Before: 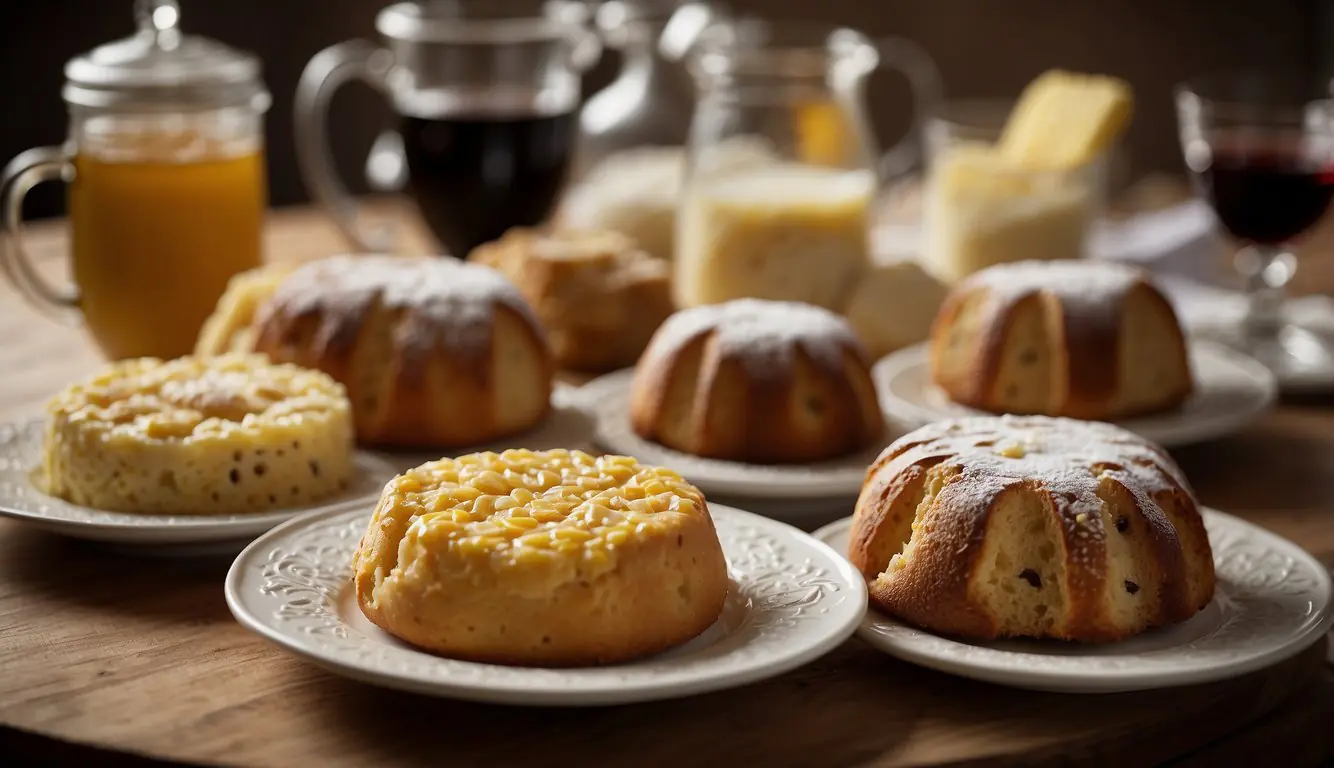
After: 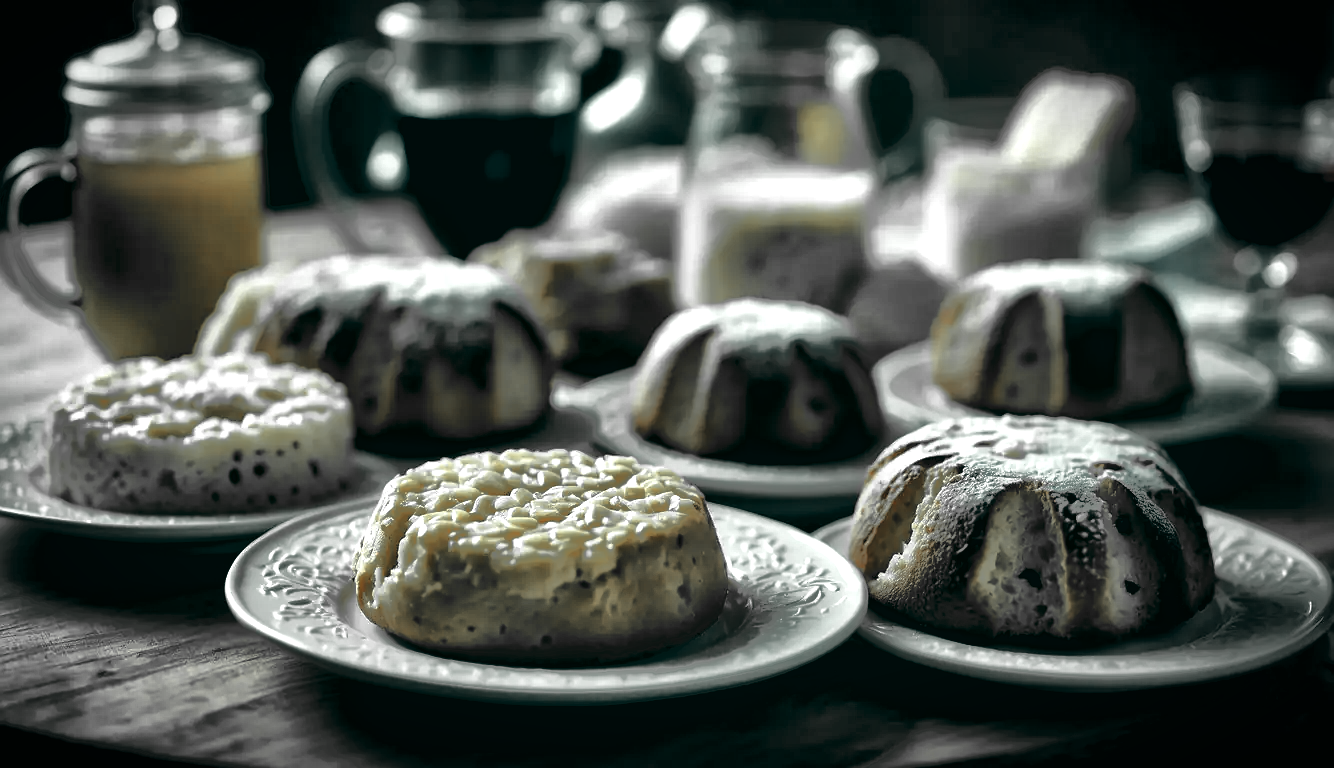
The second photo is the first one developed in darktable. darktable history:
tone curve: curves: ch0 [(0, 0) (0.004, 0.001) (0.133, 0.112) (0.325, 0.362) (0.832, 0.893) (1, 1)], color space Lab, linked channels, preserve colors none
vignetting: automatic ratio true
color correction: highlights a* -20.08, highlights b* 9.8, shadows a* -20.4, shadows b* -10.76
local contrast: mode bilateral grid, contrast 25, coarseness 47, detail 151%, midtone range 0.2
tone mapping: contrast compression 1.5, spatial extent 10 | blend: blend mode average, opacity 100%; mask: uniform (no mask)
color contrast: blue-yellow contrast 0.62
levels: levels [0.044, 0.475, 0.791]
color zones: curves: ch1 [(0, 0.679) (0.143, 0.647) (0.286, 0.261) (0.378, -0.011) (0.571, 0.396) (0.714, 0.399) (0.857, 0.406) (1, 0.679)]
